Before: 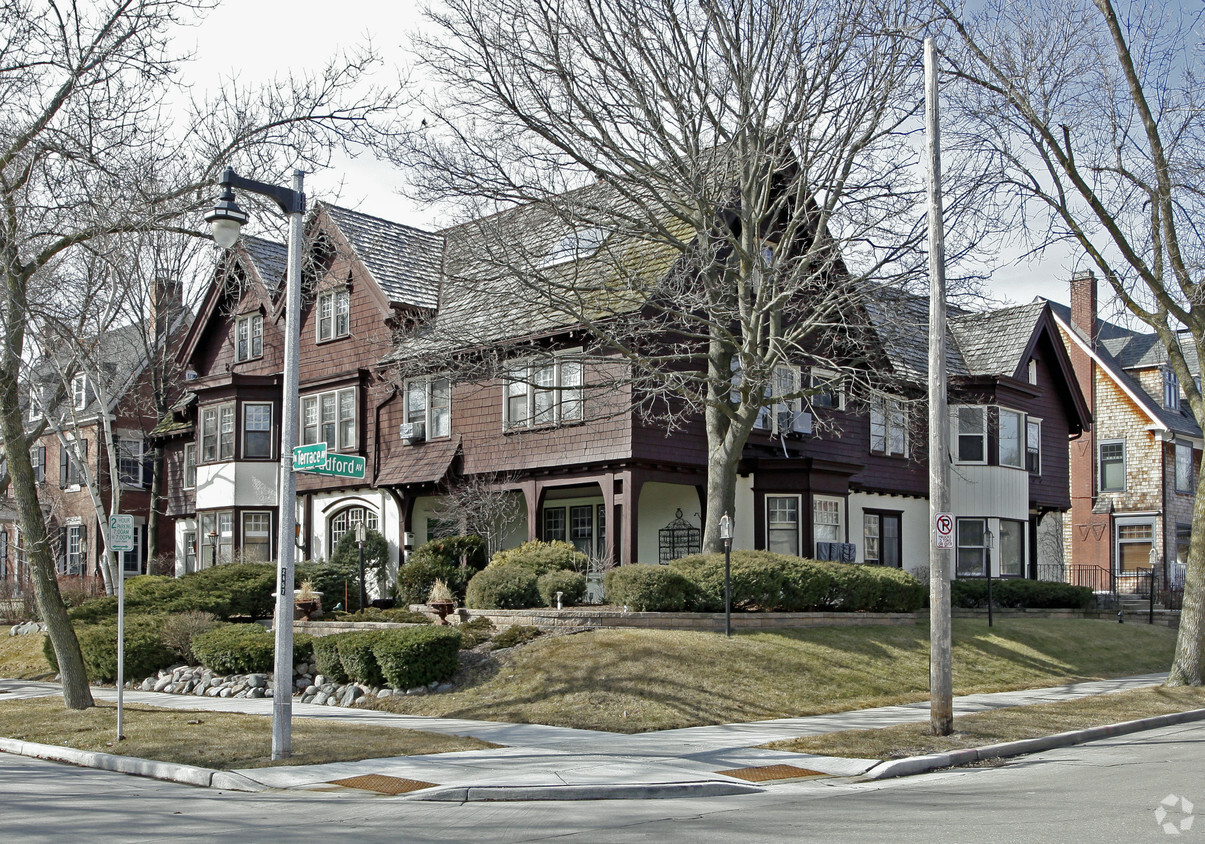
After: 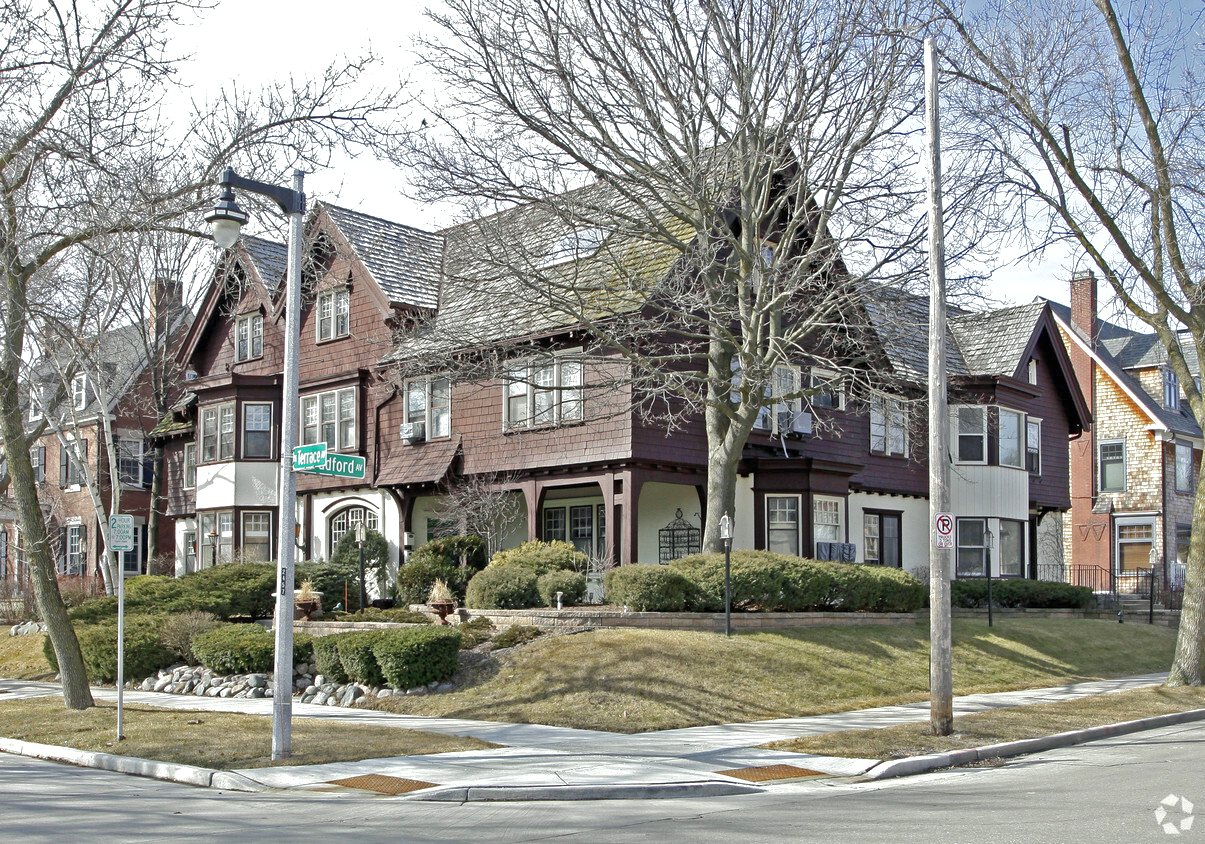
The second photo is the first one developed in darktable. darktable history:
shadows and highlights: on, module defaults
exposure: exposure 0.507 EV, compensate highlight preservation false
